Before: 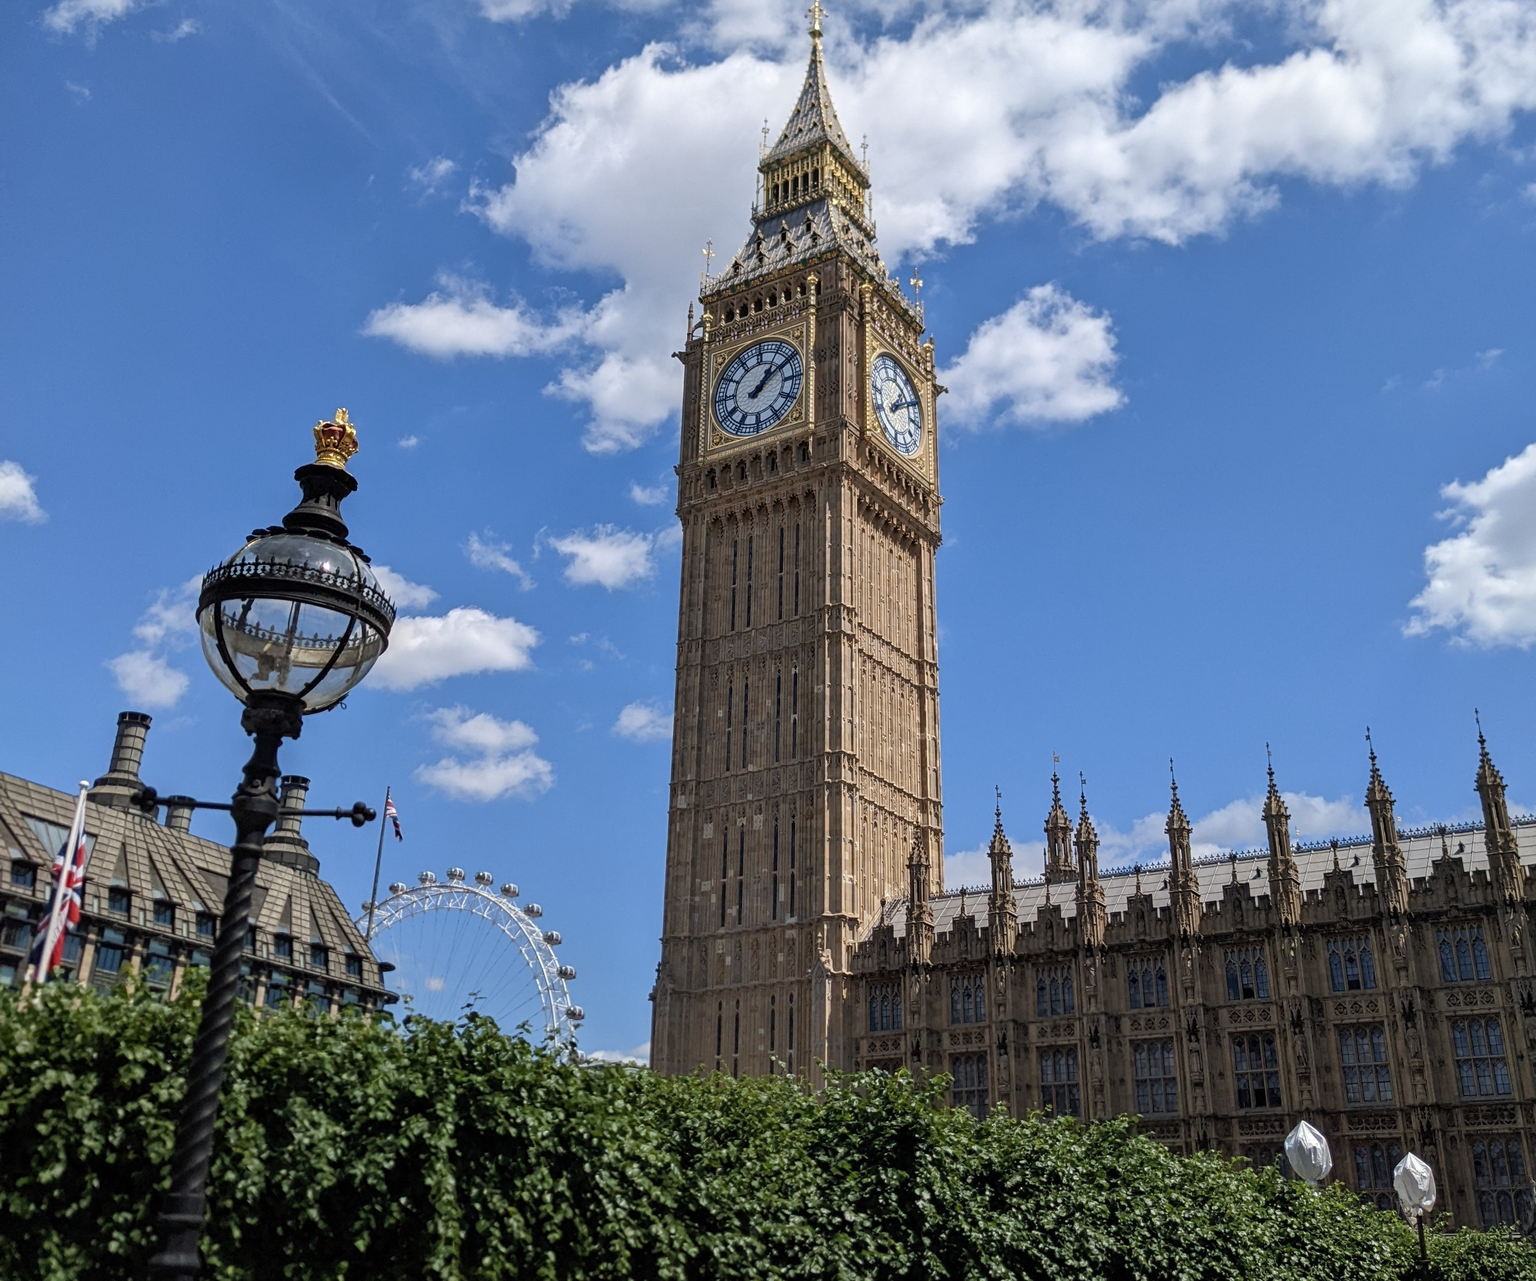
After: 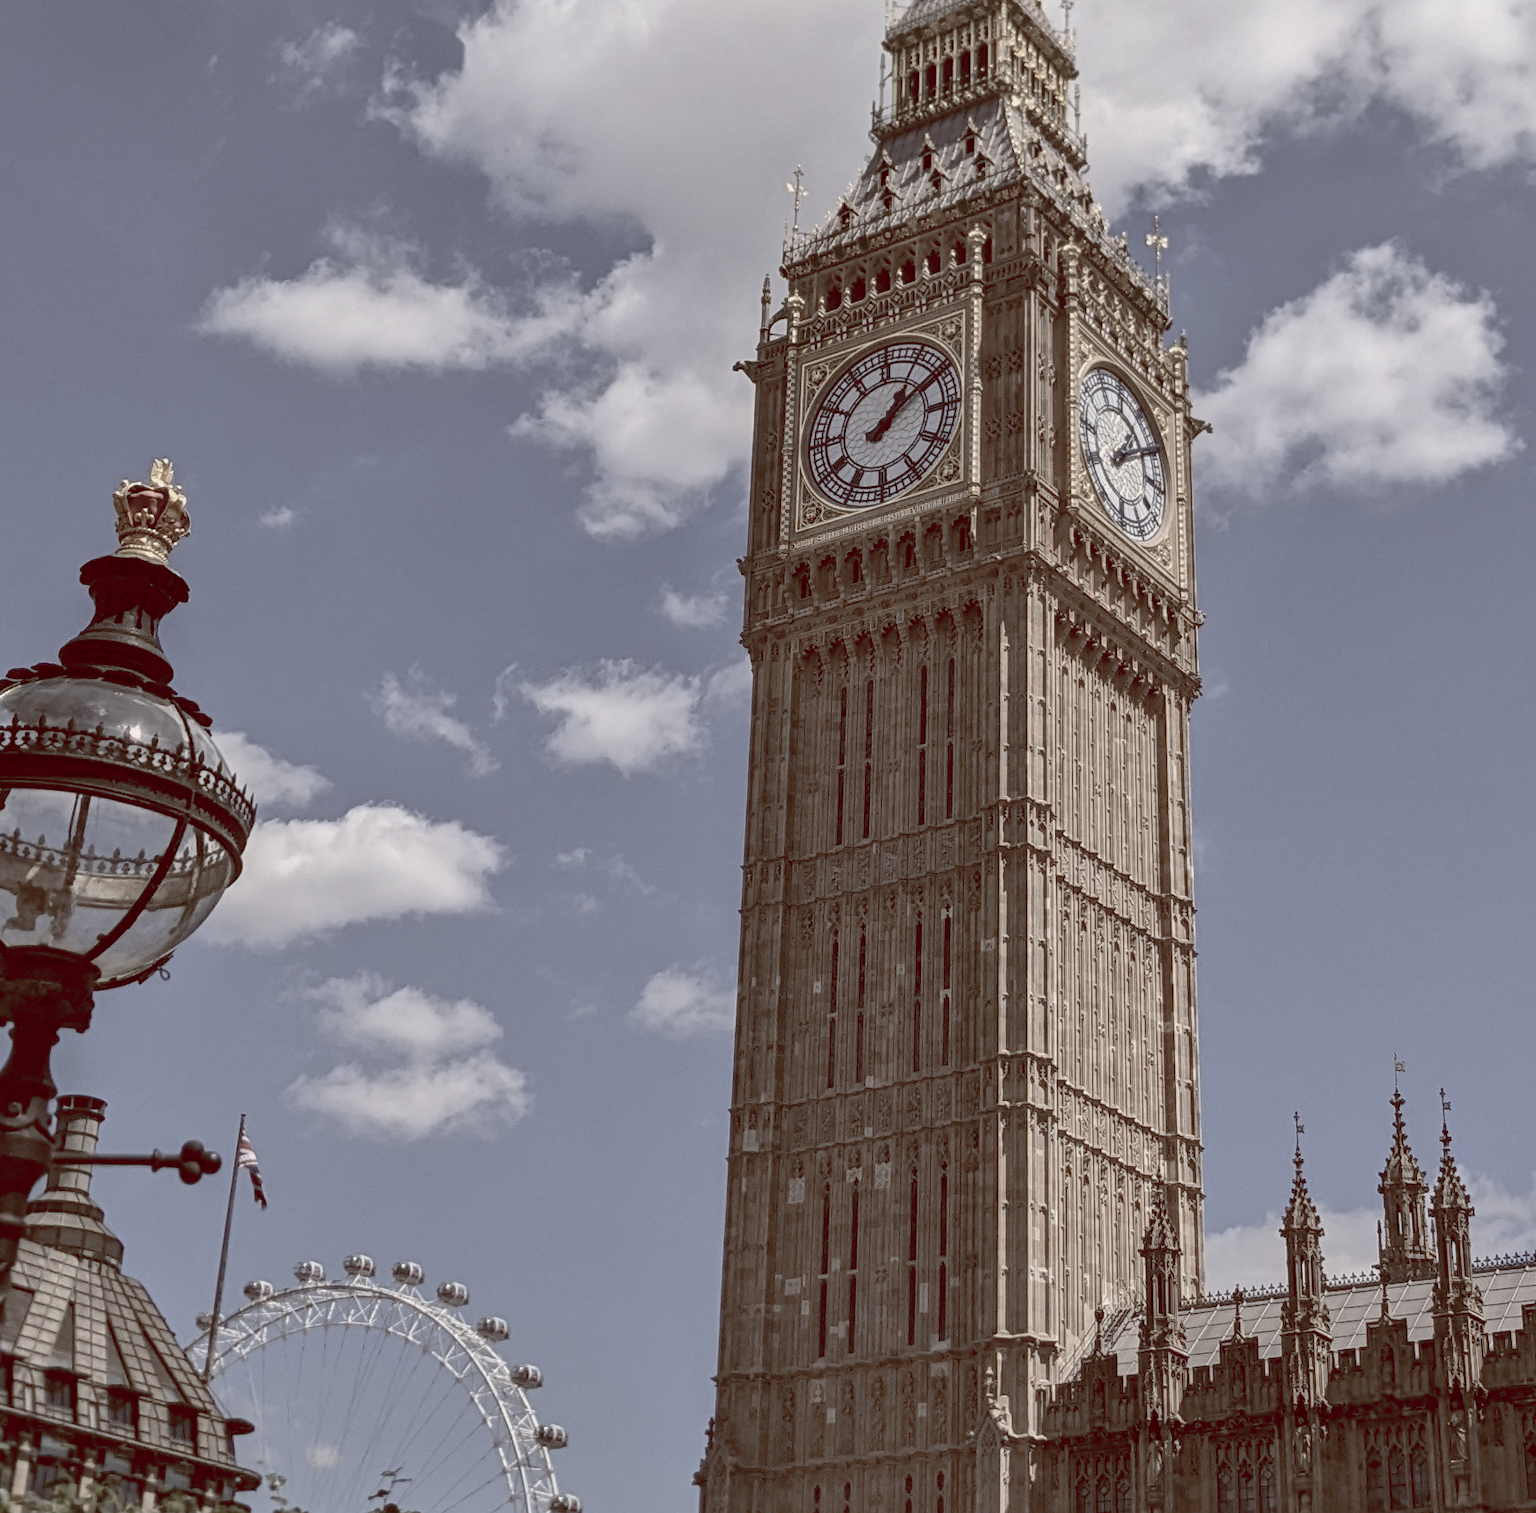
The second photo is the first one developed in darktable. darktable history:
crop: left 16.202%, top 11.208%, right 26.045%, bottom 20.557%
color balance rgb: shadows lift › luminance 1%, shadows lift › chroma 0.2%, shadows lift › hue 20°, power › luminance 1%, power › chroma 0.4%, power › hue 34°, highlights gain › luminance 0.8%, highlights gain › chroma 0.4%, highlights gain › hue 44°, global offset › chroma 0.4%, global offset › hue 34°, white fulcrum 0.08 EV, linear chroma grading › shadows -7%, linear chroma grading › highlights -7%, linear chroma grading › global chroma -10%, linear chroma grading › mid-tones -8%, perceptual saturation grading › global saturation -28%, perceptual saturation grading › highlights -20%, perceptual saturation grading › mid-tones -24%, perceptual saturation grading › shadows -24%, perceptual brilliance grading › global brilliance -1%, perceptual brilliance grading › highlights -1%, perceptual brilliance grading › mid-tones -1%, perceptual brilliance grading › shadows -1%, global vibrance -17%, contrast -6%
